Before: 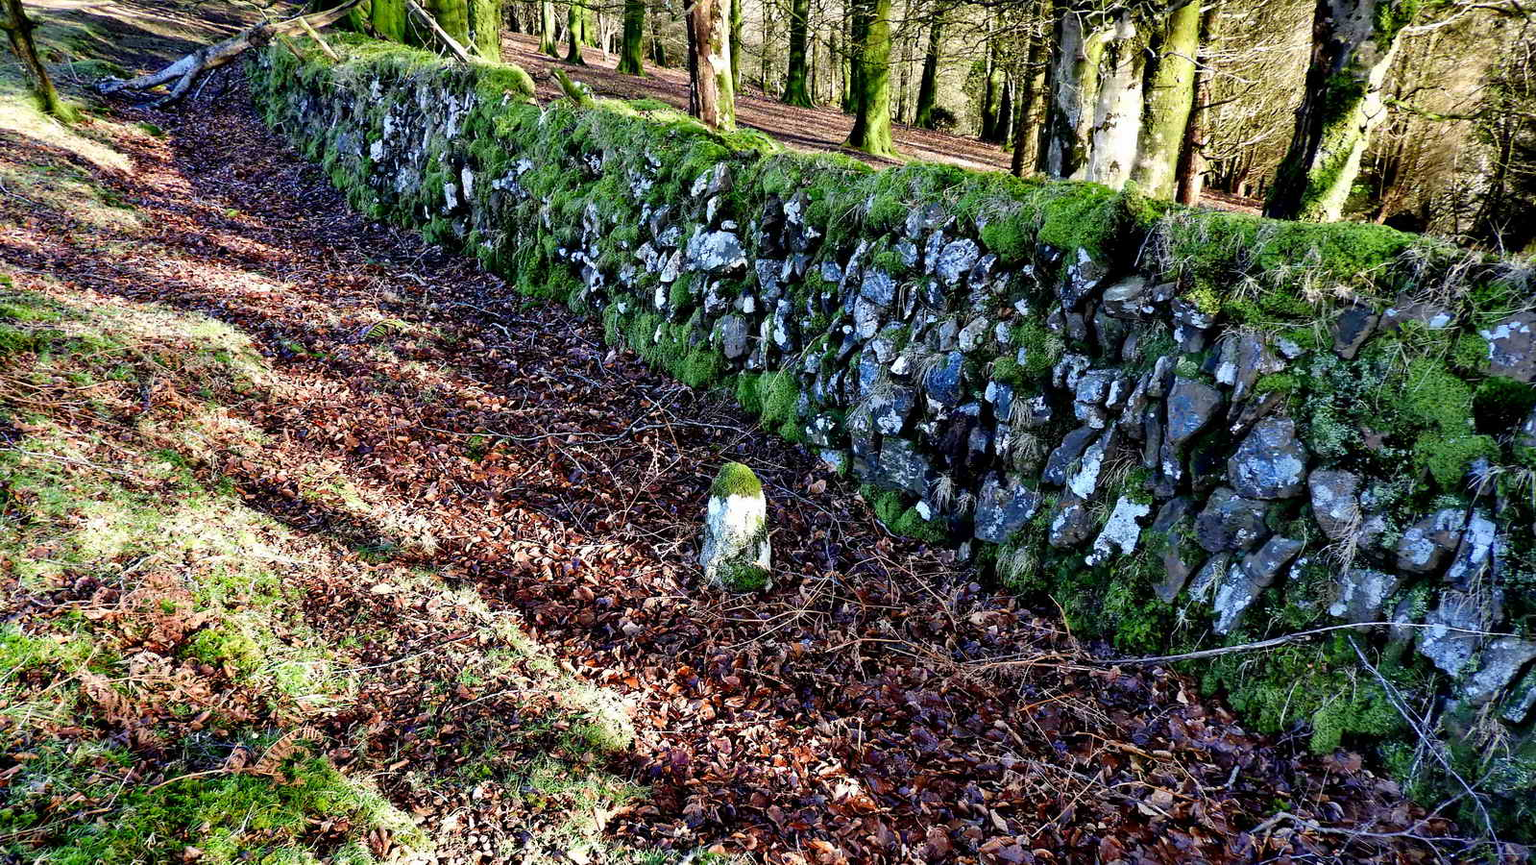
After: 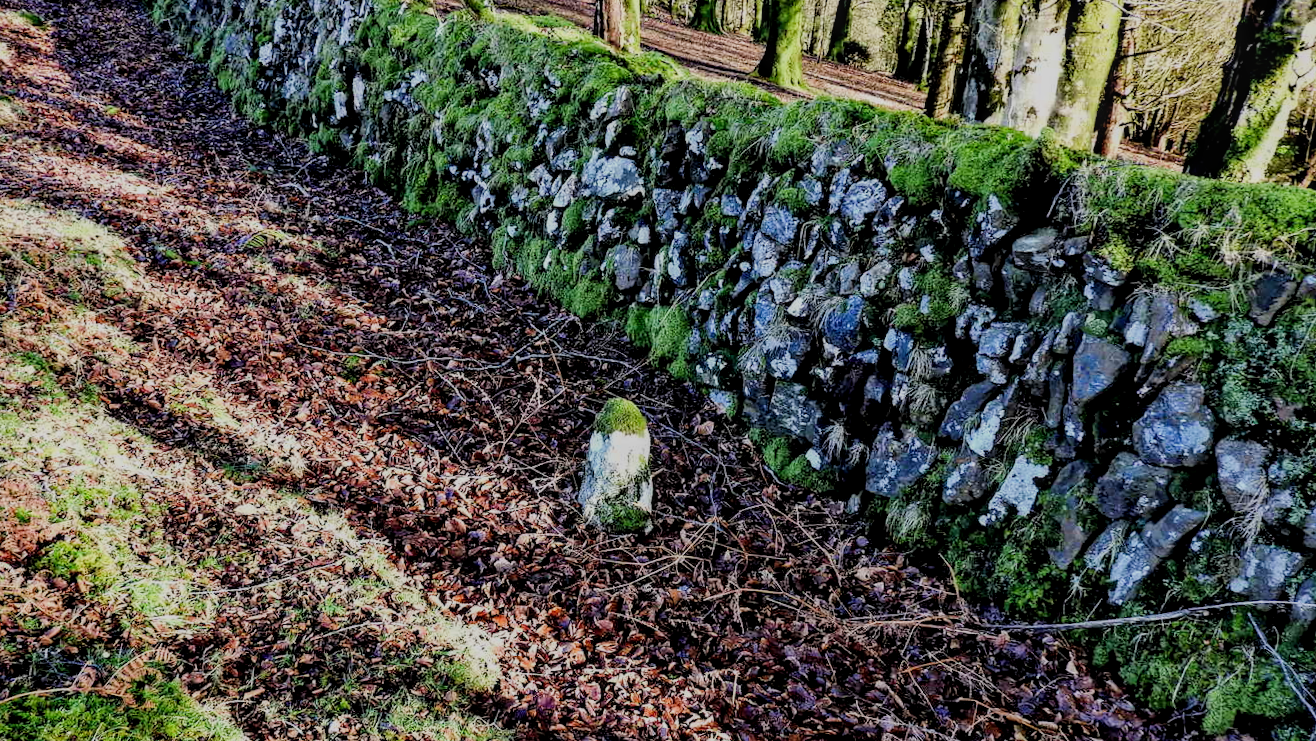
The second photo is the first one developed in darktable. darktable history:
crop and rotate: angle -3.14°, left 5.066%, top 5.189%, right 4.678%, bottom 4.492%
local contrast: on, module defaults
filmic rgb: black relative exposure -7.27 EV, white relative exposure 5.09 EV, threshold 5.96 EV, hardness 3.22, enable highlight reconstruction true
